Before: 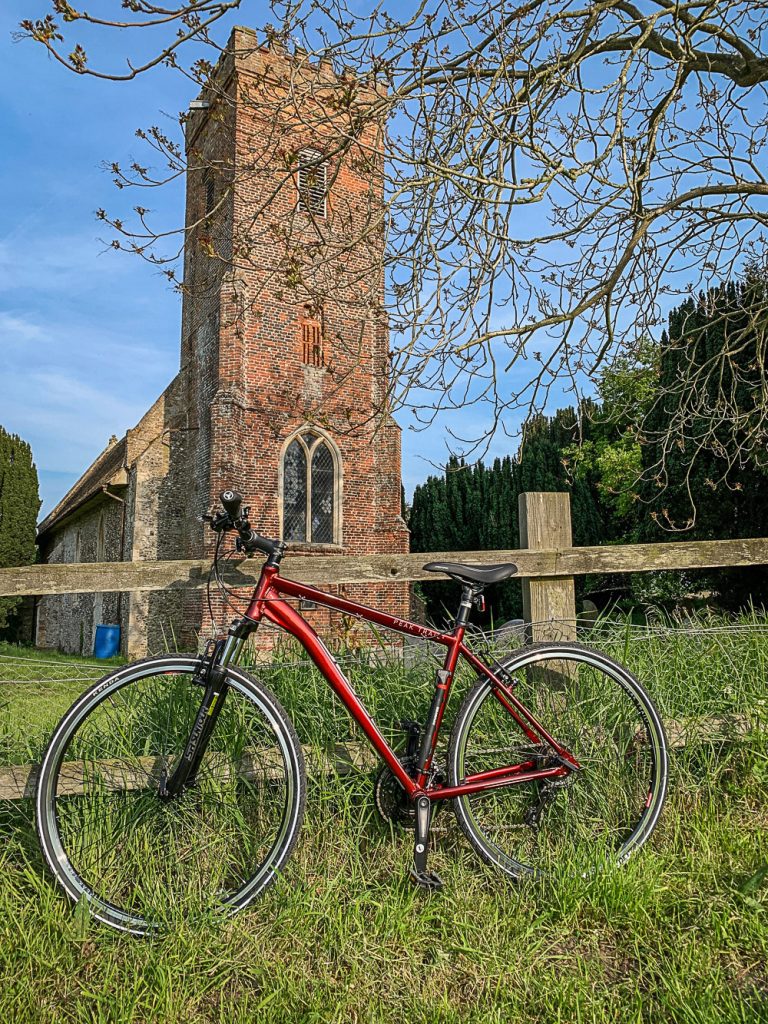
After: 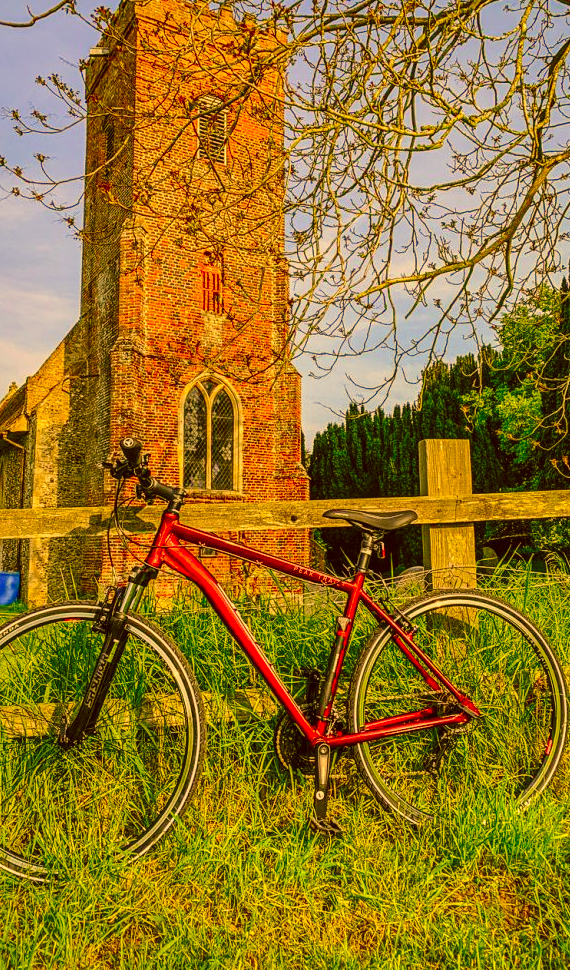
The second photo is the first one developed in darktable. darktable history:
tone curve: curves: ch0 [(0, 0) (0.003, 0.015) (0.011, 0.019) (0.025, 0.027) (0.044, 0.041) (0.069, 0.055) (0.1, 0.079) (0.136, 0.099) (0.177, 0.149) (0.224, 0.216) (0.277, 0.292) (0.335, 0.383) (0.399, 0.474) (0.468, 0.556) (0.543, 0.632) (0.623, 0.711) (0.709, 0.789) (0.801, 0.871) (0.898, 0.944) (1, 1)], preserve colors none
color correction: highlights a* 10.44, highlights b* 30.04, shadows a* 2.73, shadows b* 17.51, saturation 1.72
local contrast: on, module defaults
crop and rotate: left 13.15%, top 5.251%, right 12.609%
shadows and highlights: on, module defaults
